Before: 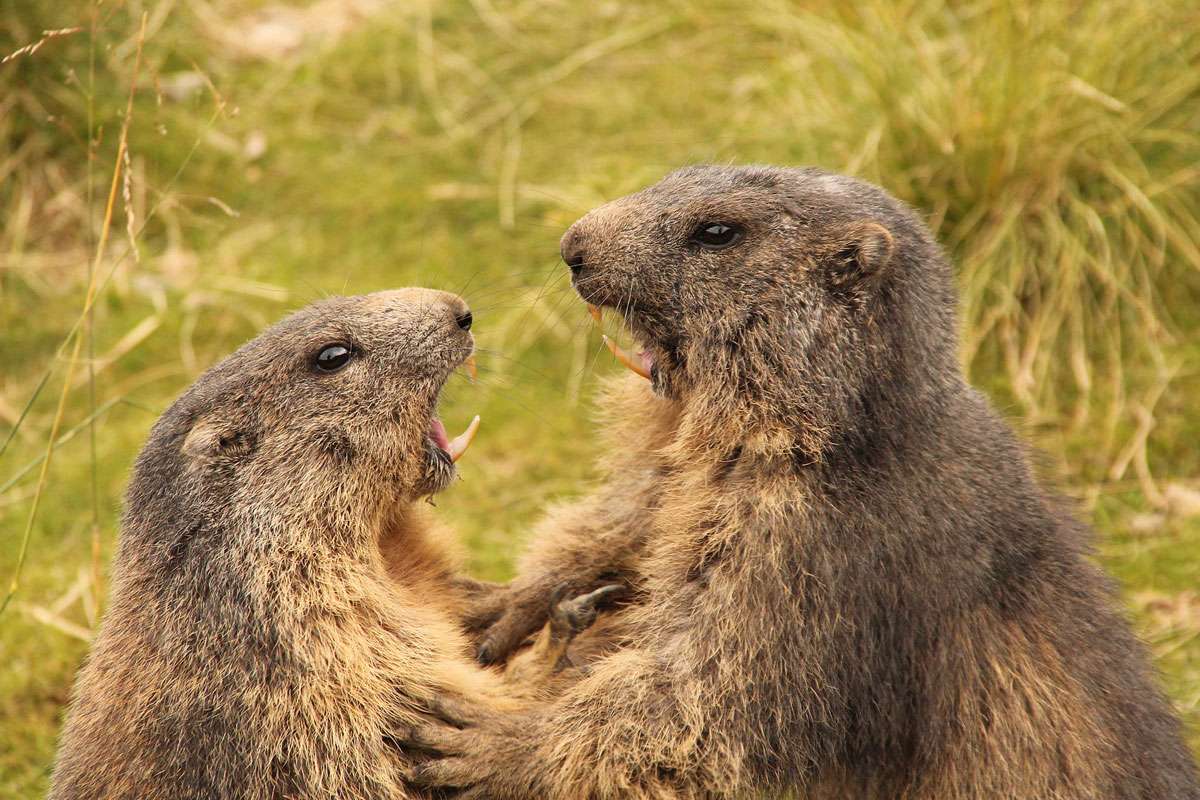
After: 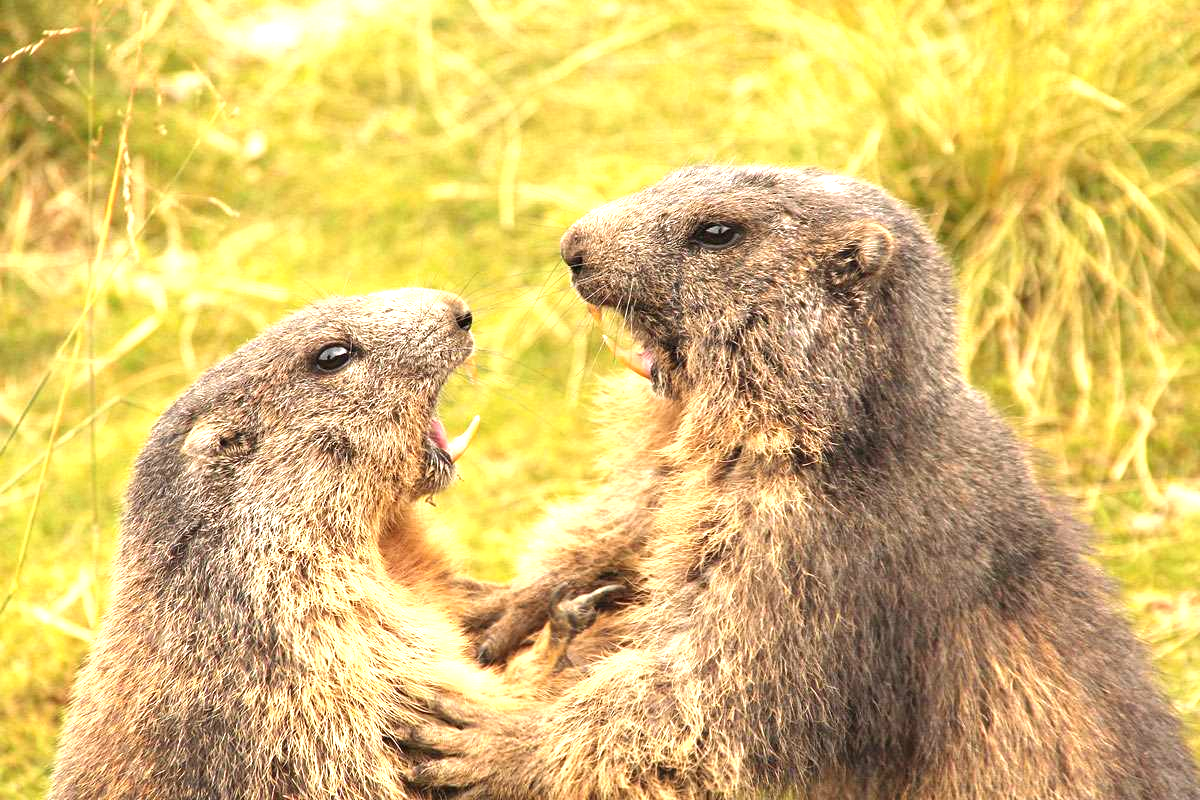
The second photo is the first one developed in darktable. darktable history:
tone equalizer: on, module defaults
exposure: black level correction 0, exposure 1.2 EV, compensate exposure bias true, compensate highlight preservation false
